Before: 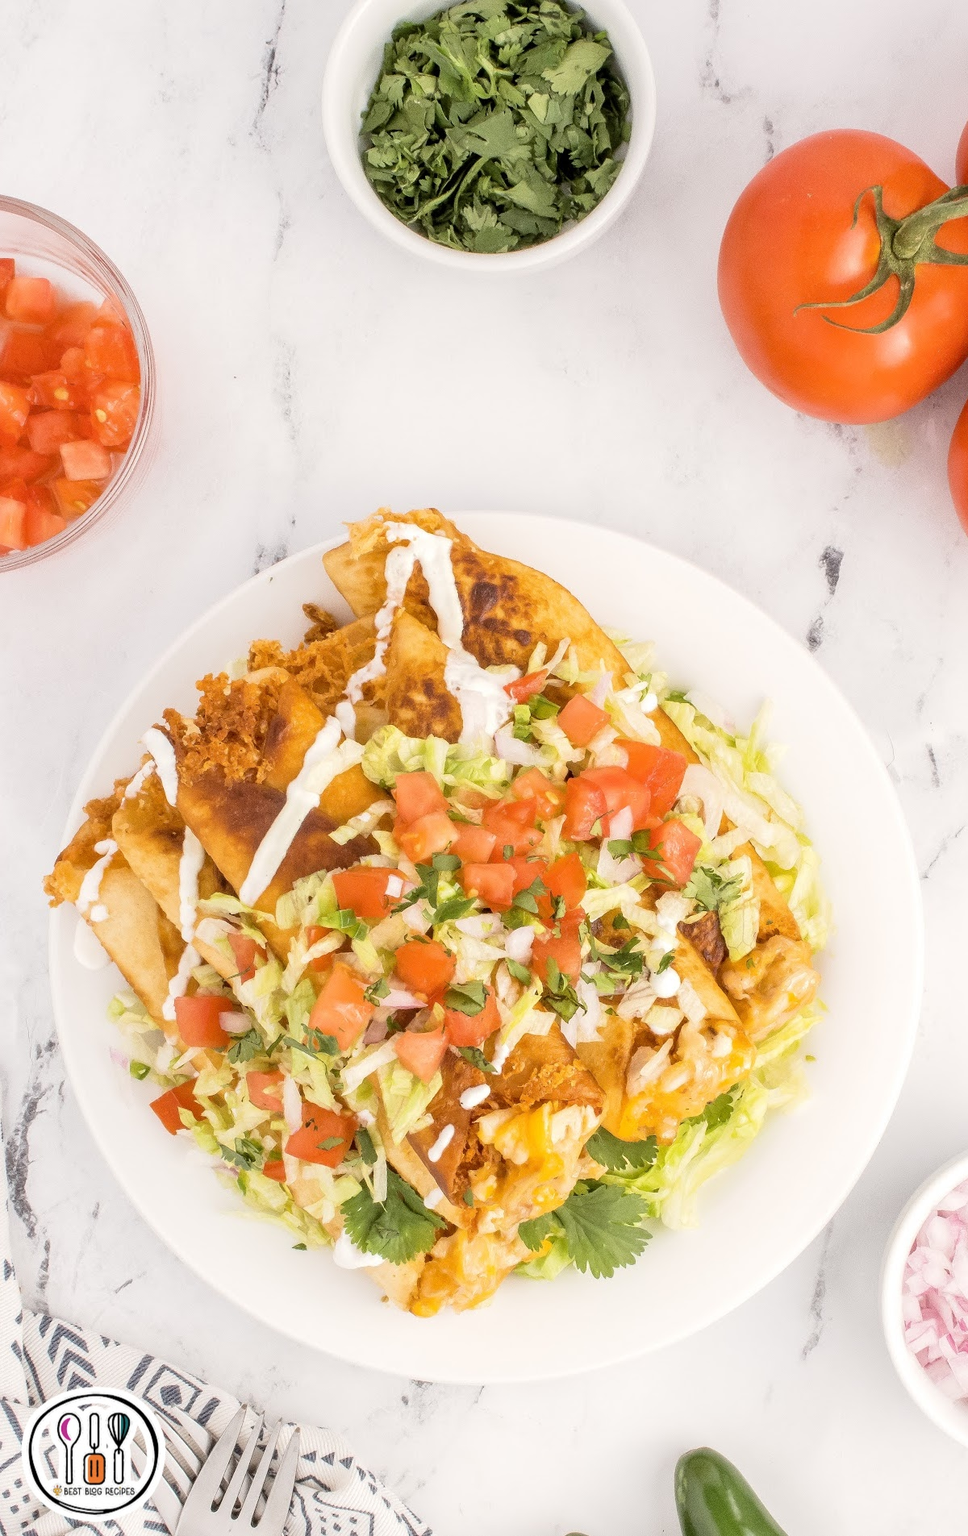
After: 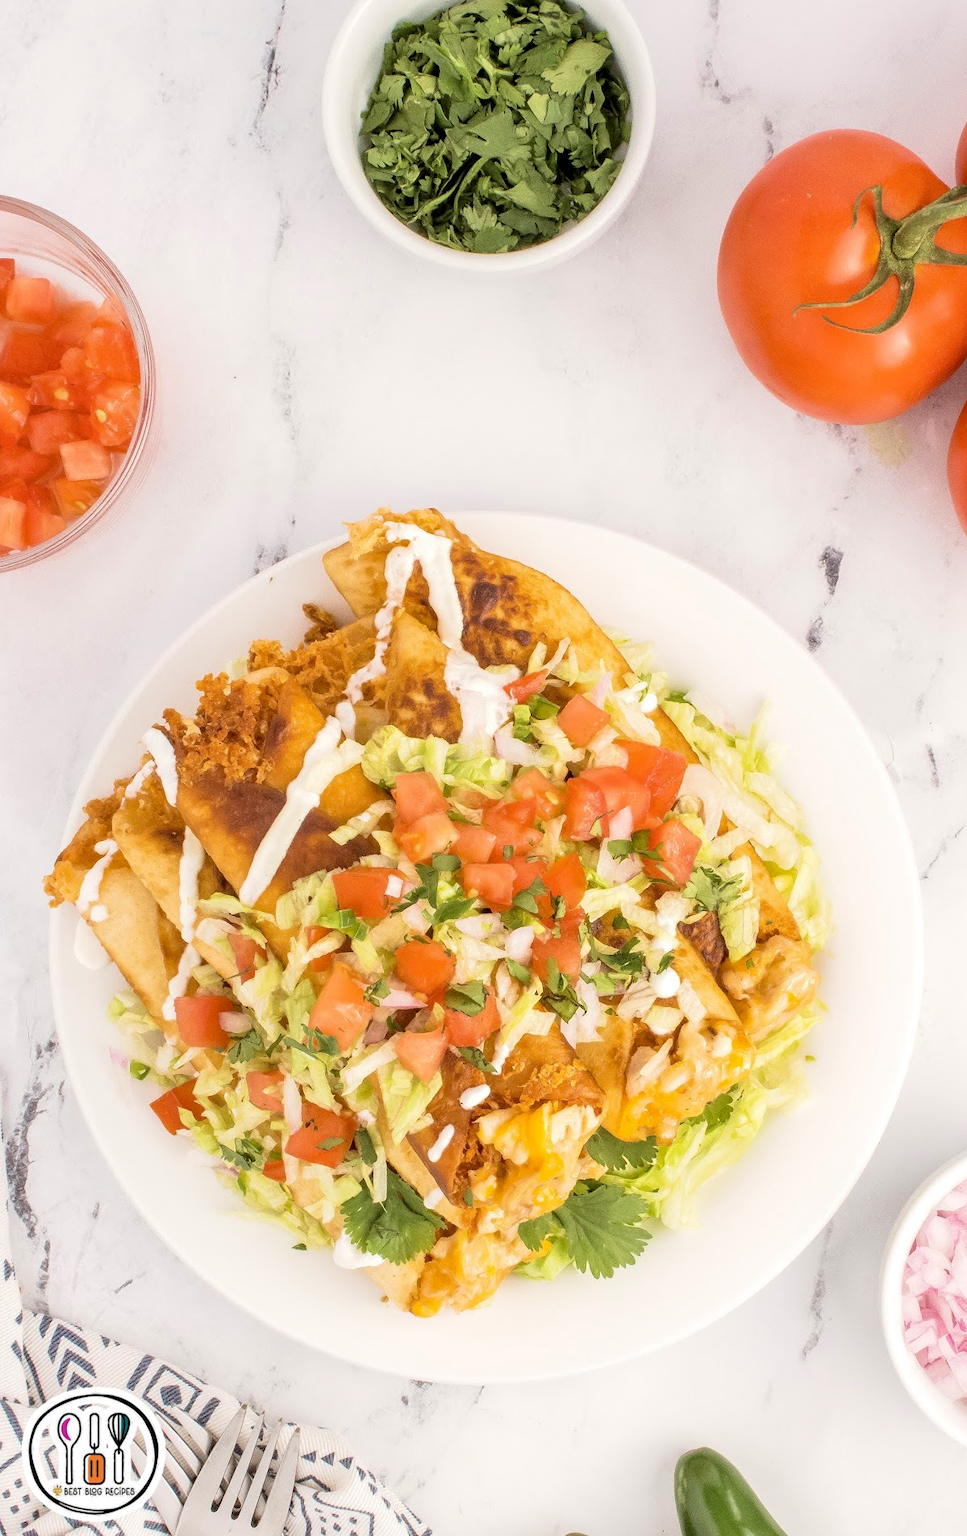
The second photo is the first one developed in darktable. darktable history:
haze removal: strength 0.089, compatibility mode true, adaptive false
velvia: on, module defaults
